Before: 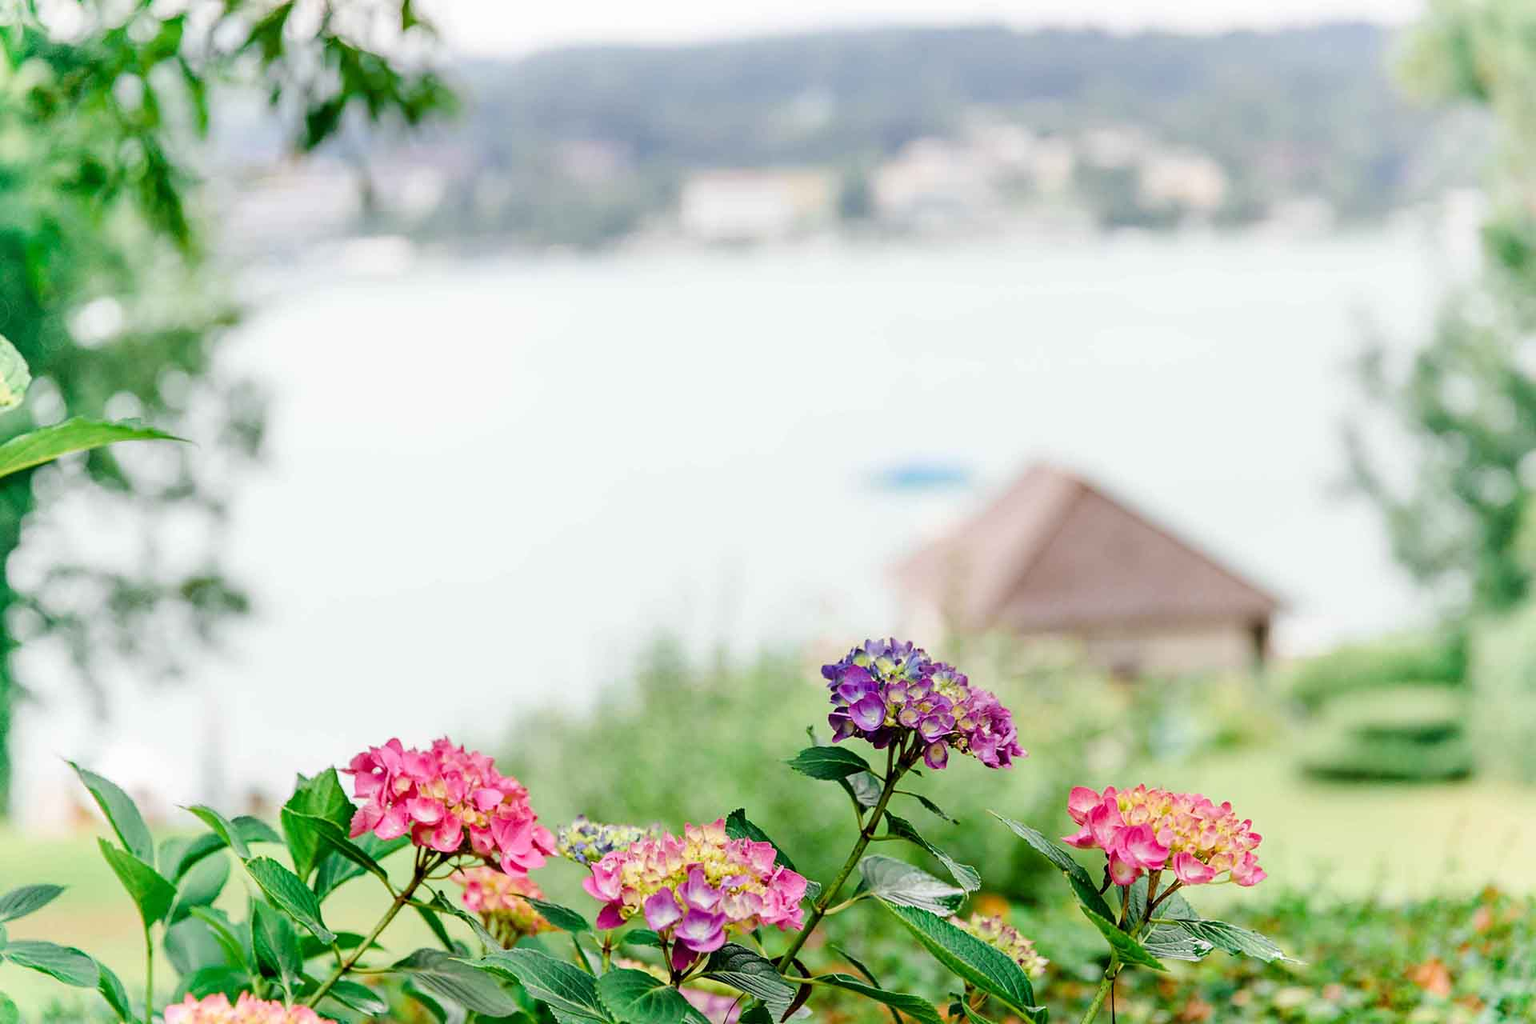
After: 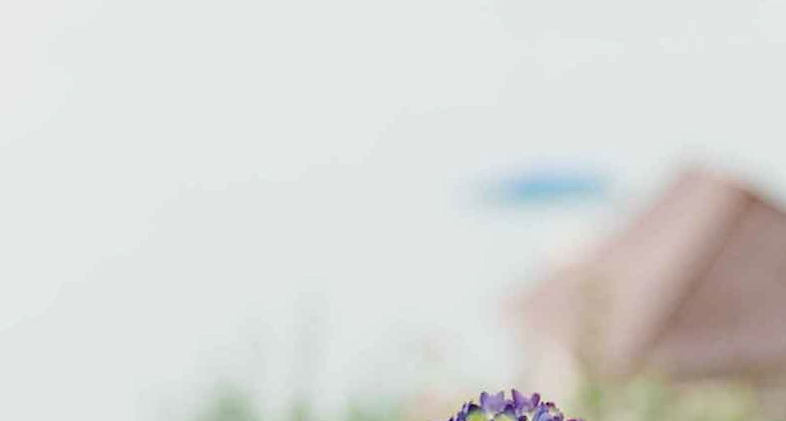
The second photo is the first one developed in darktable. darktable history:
exposure: black level correction 0.001, exposure -0.2 EV, compensate highlight preservation false
rotate and perspective: rotation -1.17°, automatic cropping off
crop: left 31.751%, top 32.172%, right 27.8%, bottom 35.83%
